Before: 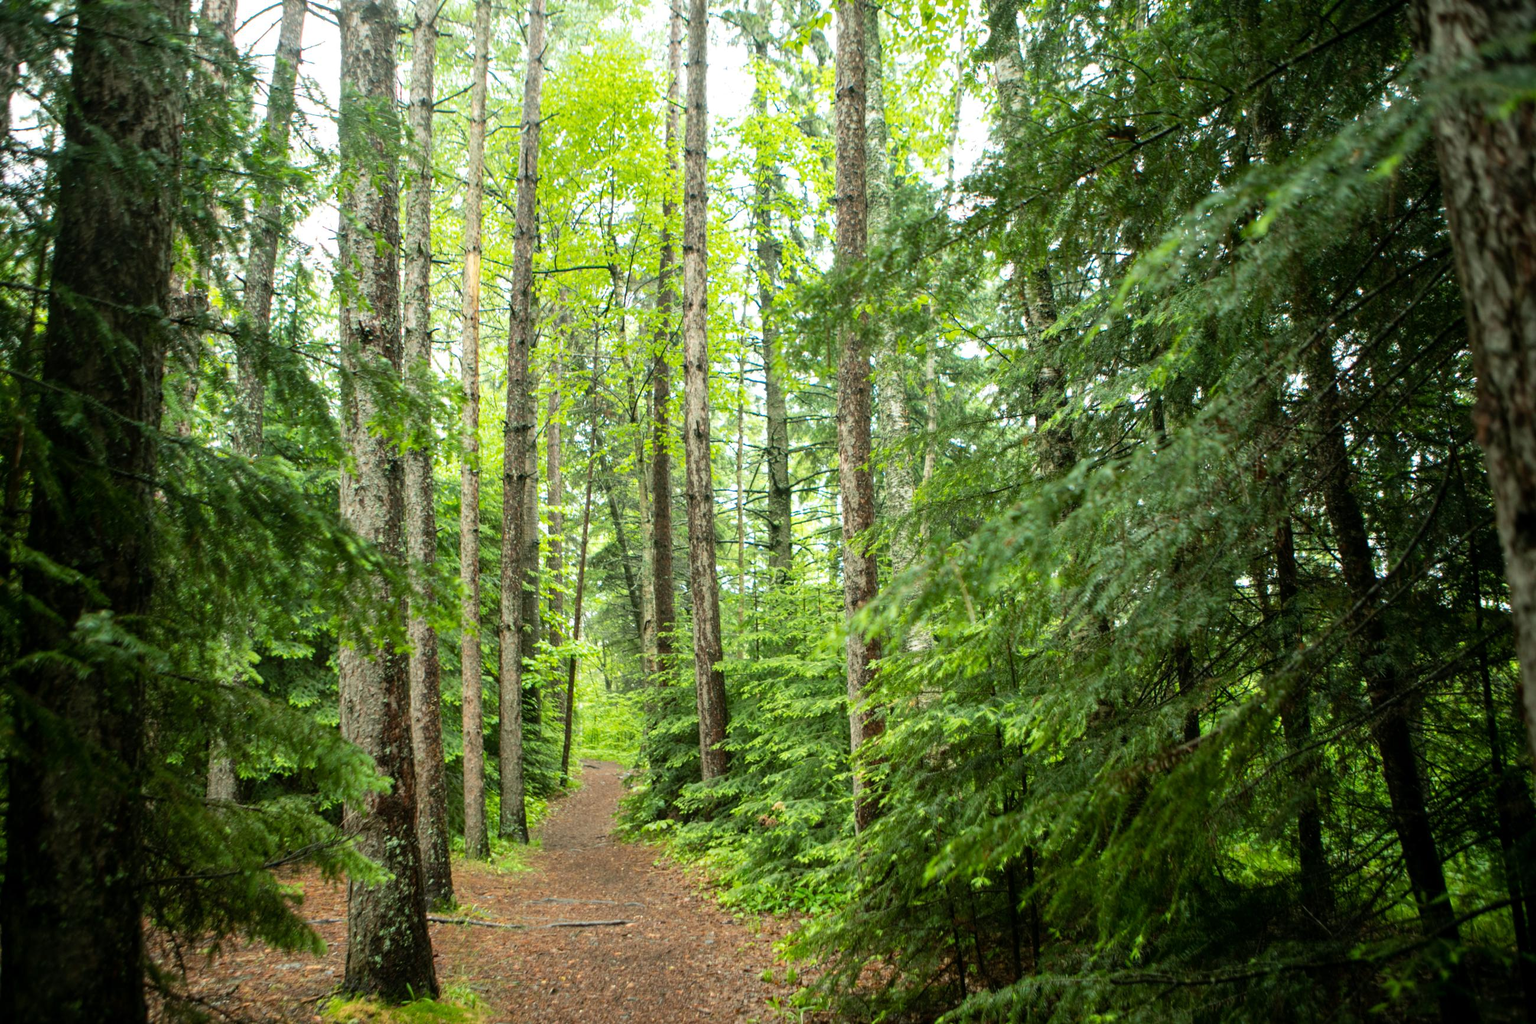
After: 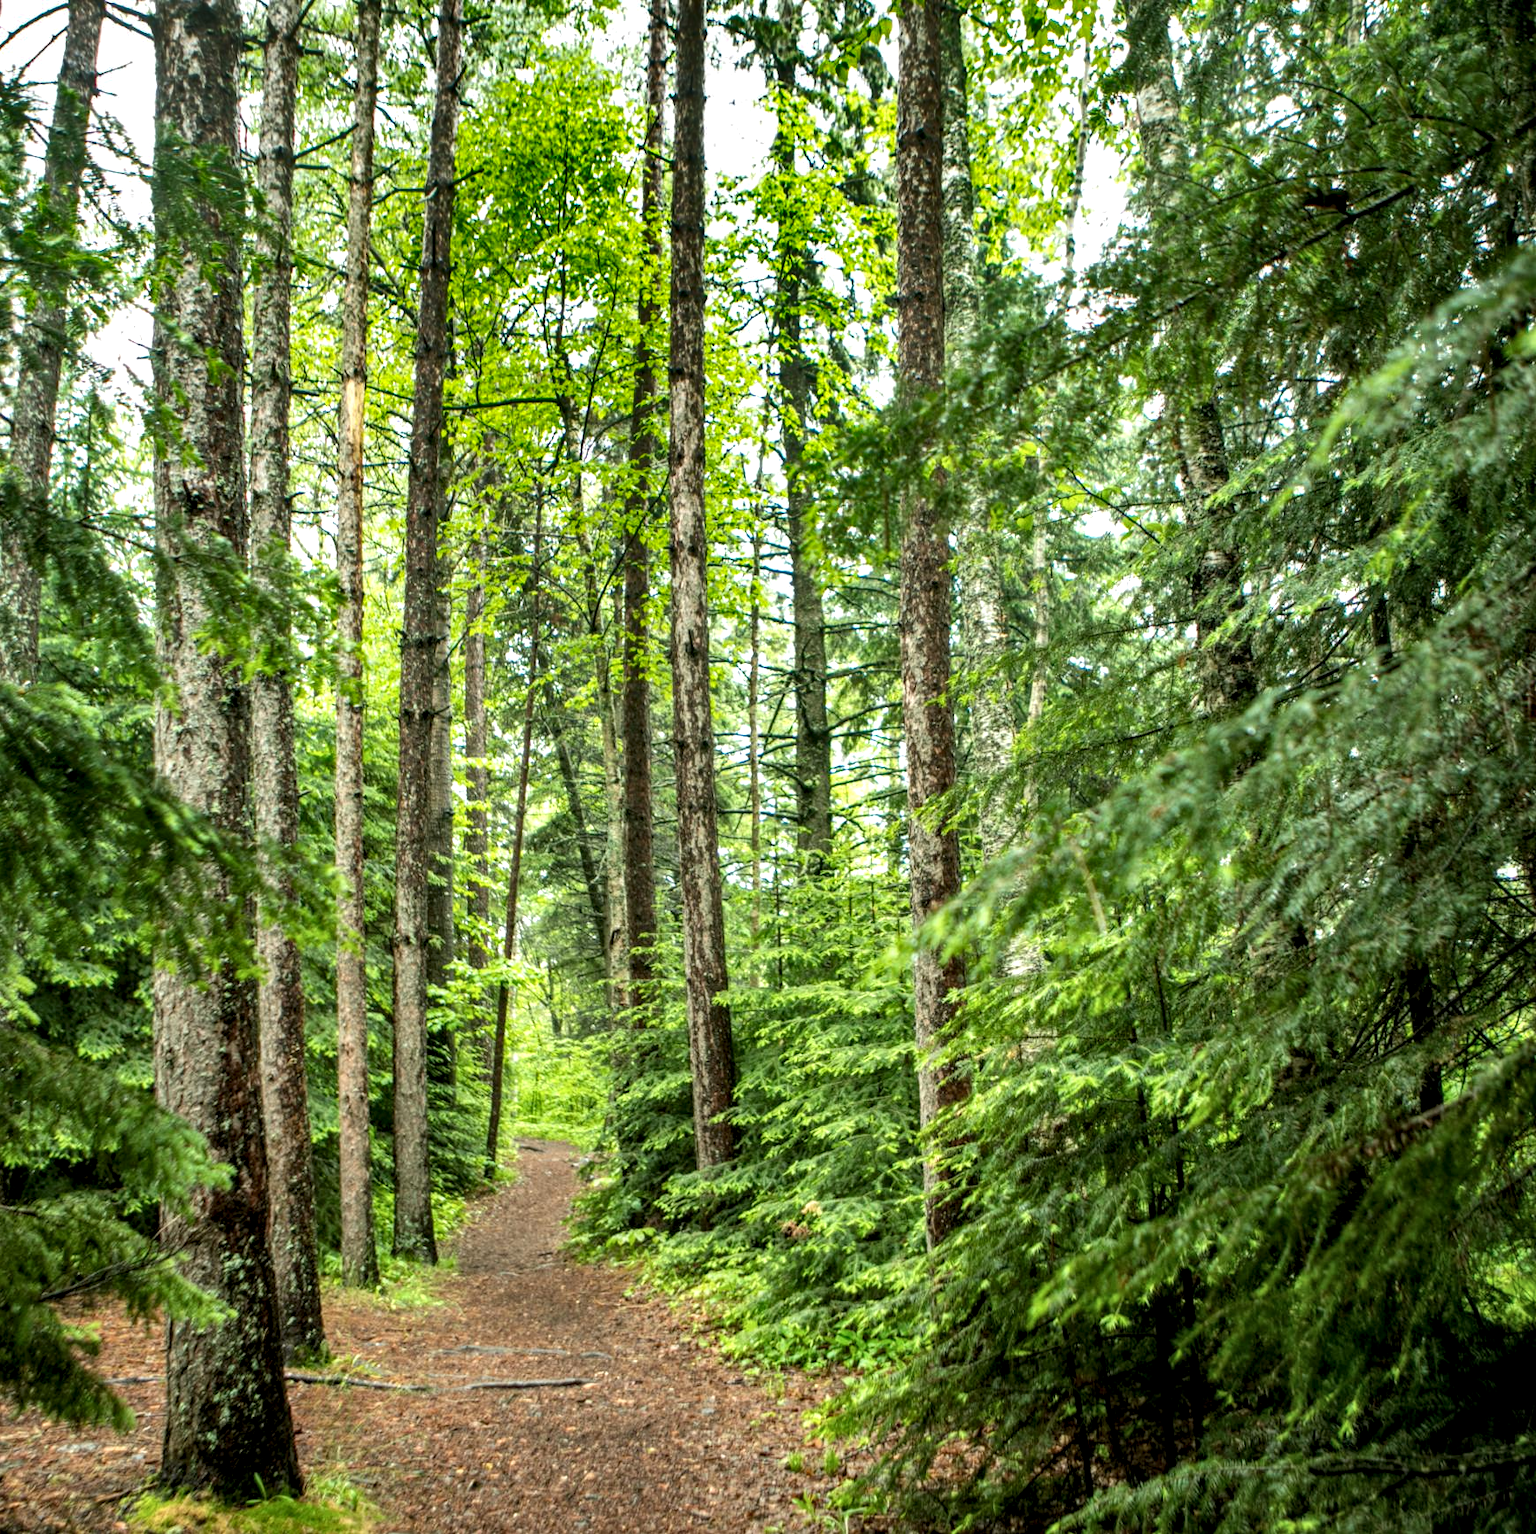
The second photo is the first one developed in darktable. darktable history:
local contrast: detail 150%
crop: left 15.431%, right 17.823%
shadows and highlights: shadows 21.04, highlights -80.85, soften with gaussian
